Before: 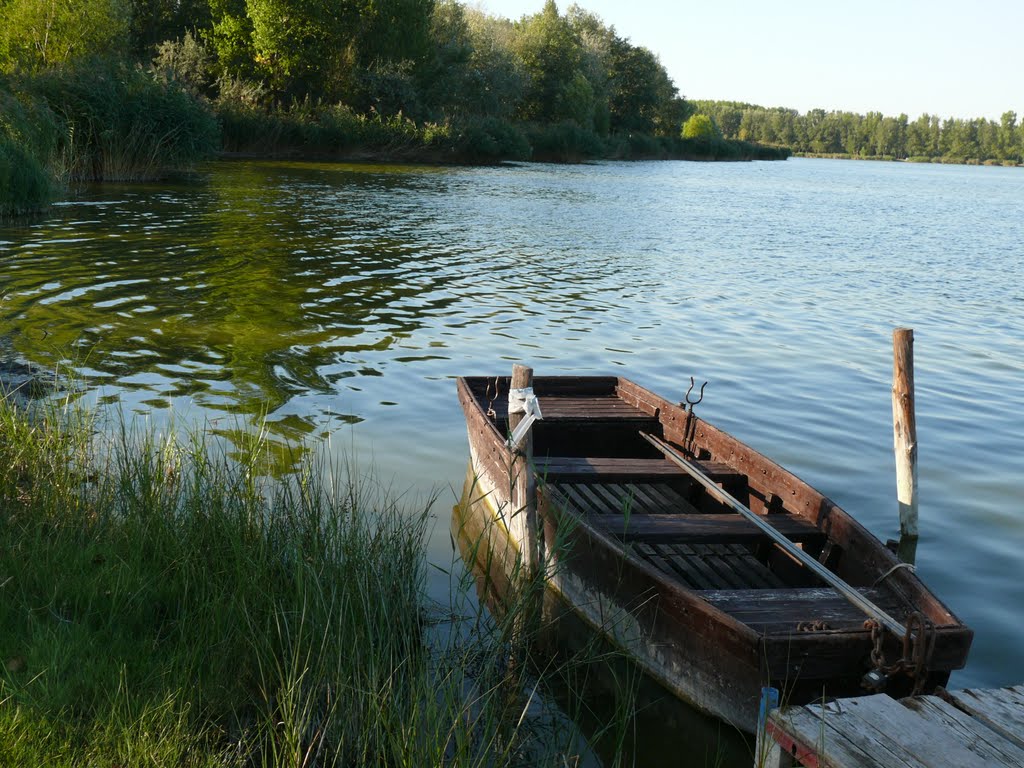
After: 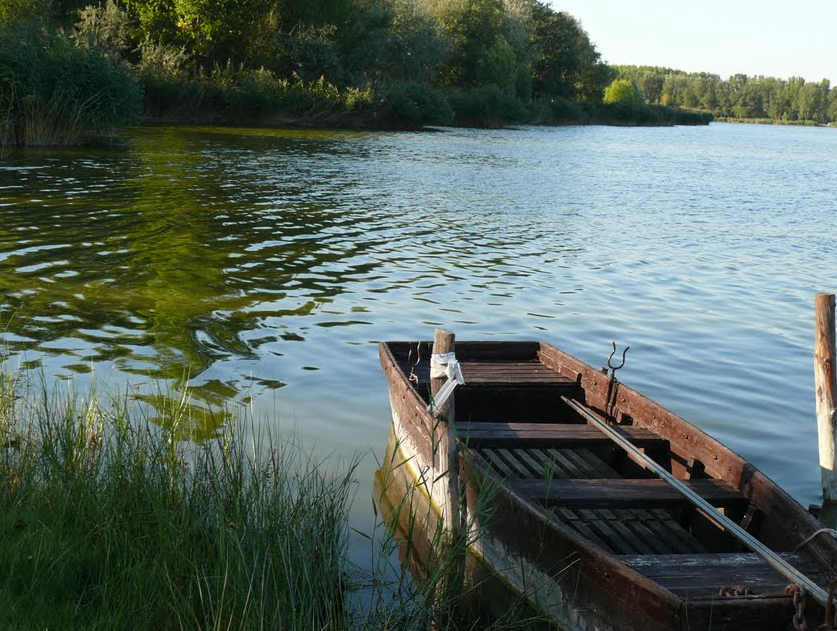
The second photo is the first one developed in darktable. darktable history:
crop and rotate: left 7.638%, top 4.642%, right 10.587%, bottom 13.19%
